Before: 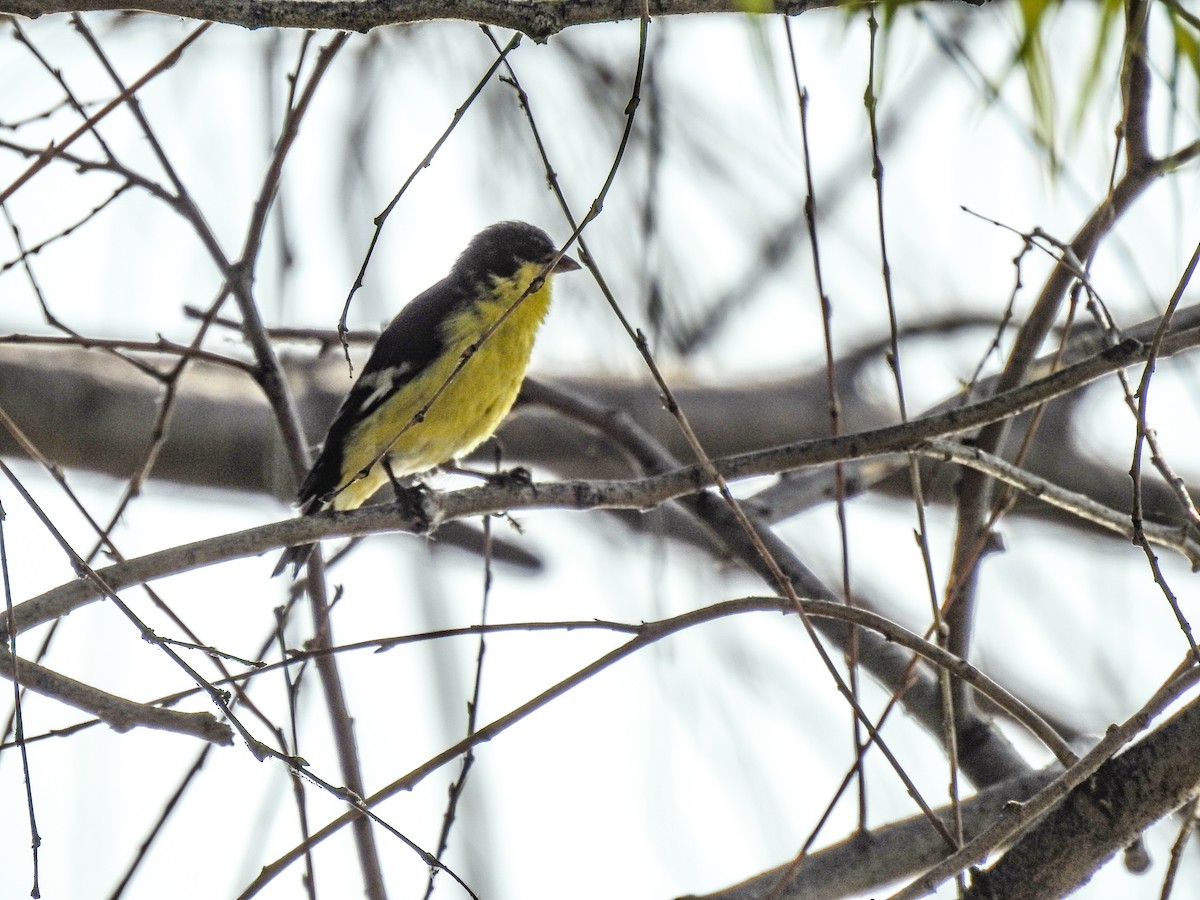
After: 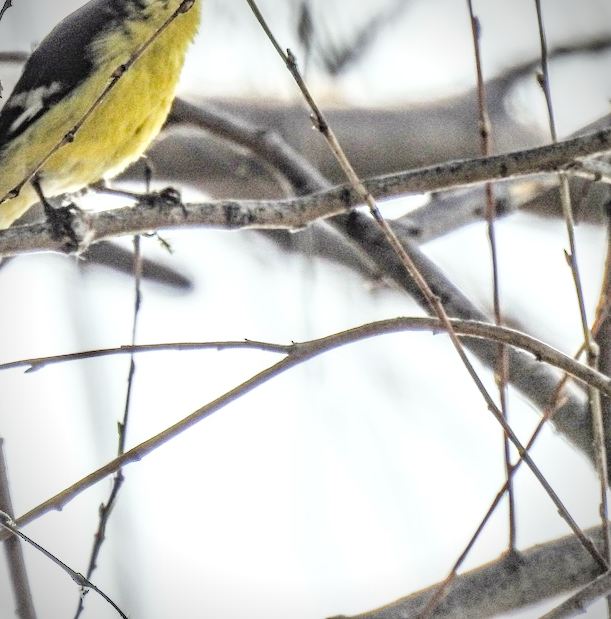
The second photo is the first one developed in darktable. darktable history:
exposure: black level correction 0, exposure 1.3 EV, compensate exposure bias true, compensate highlight preservation false
vignetting: fall-off start 87%, automatic ratio true
filmic rgb: hardness 4.17, contrast 0.921
crop and rotate: left 29.237%, top 31.152%, right 19.807%
local contrast: on, module defaults
